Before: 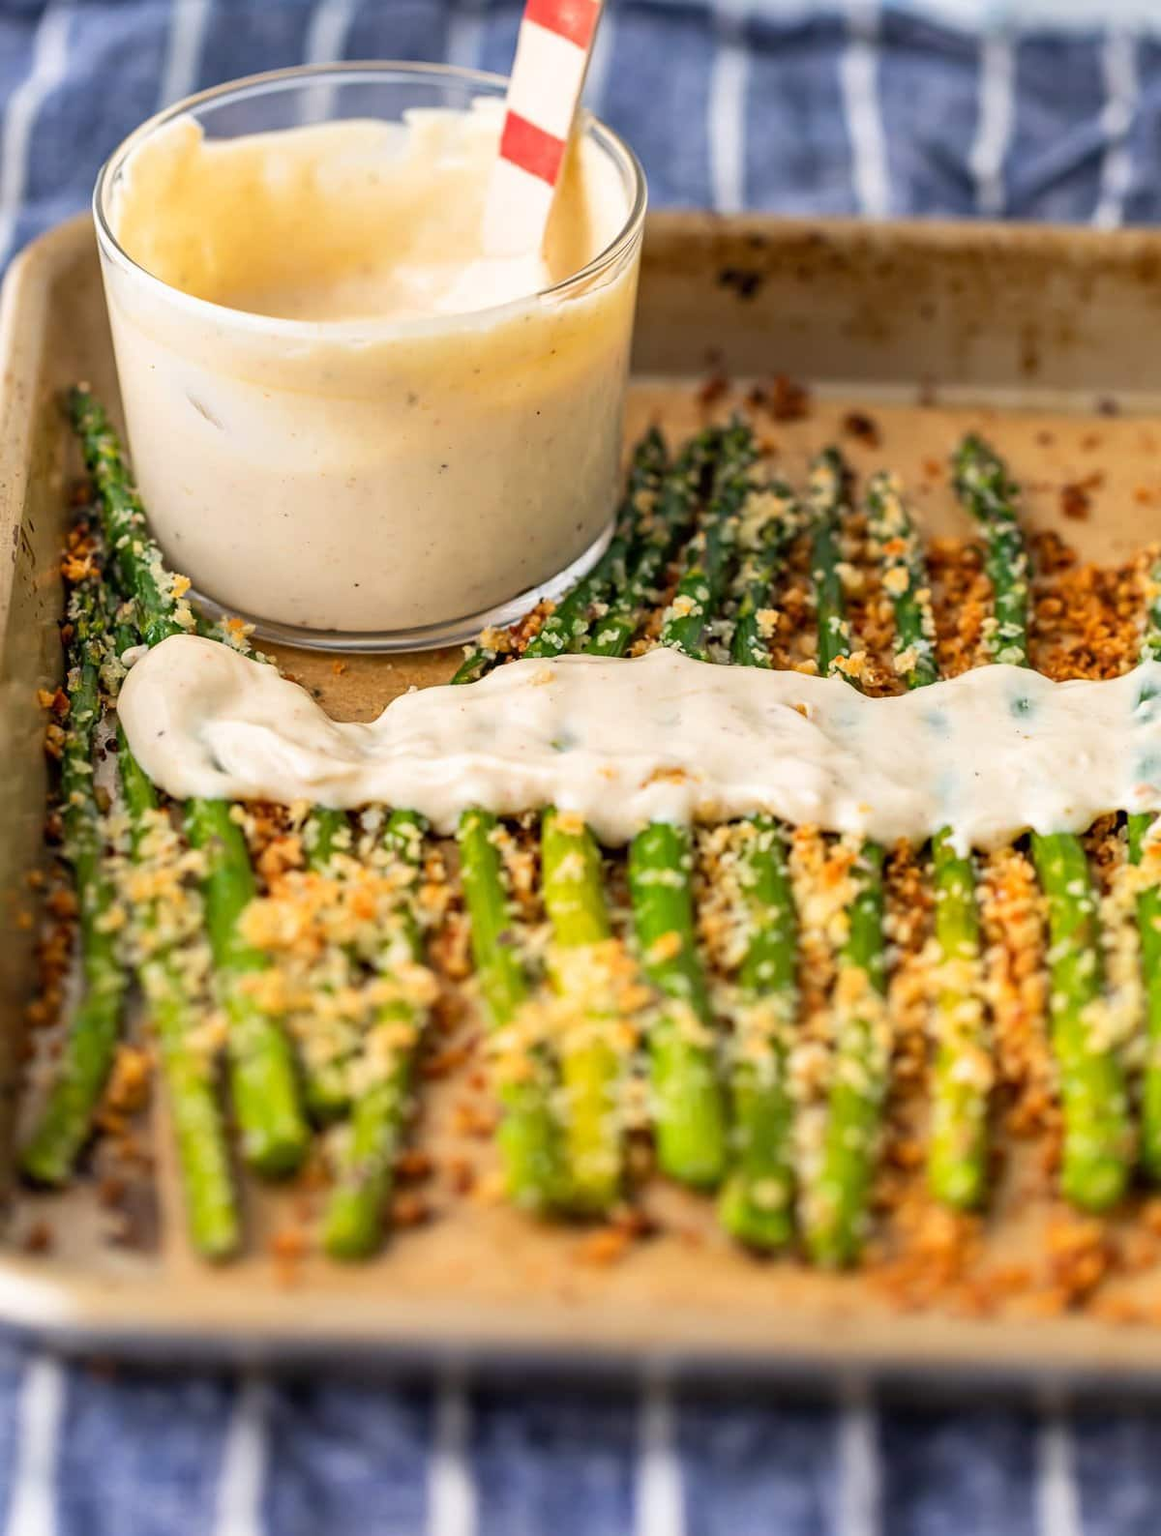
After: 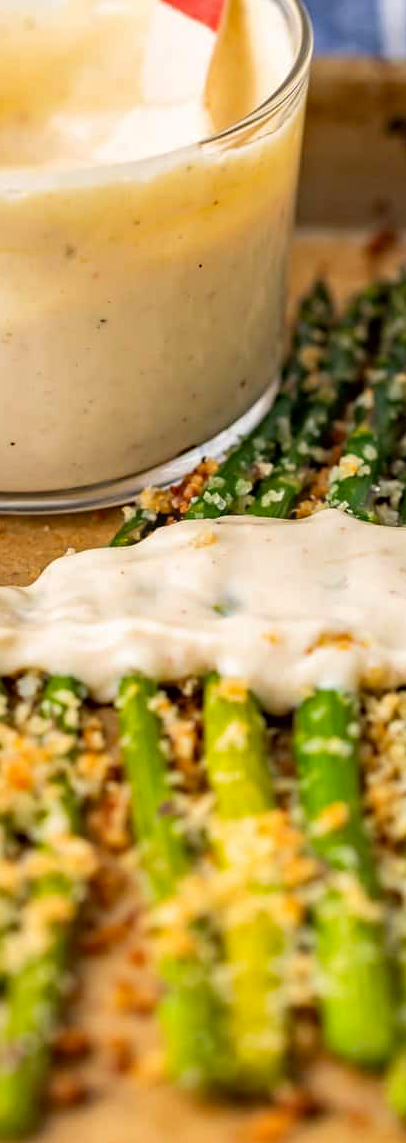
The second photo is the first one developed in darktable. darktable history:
haze removal: strength 0.295, distance 0.243, compatibility mode true, adaptive false
crop and rotate: left 29.707%, top 10.21%, right 36.425%, bottom 17.798%
